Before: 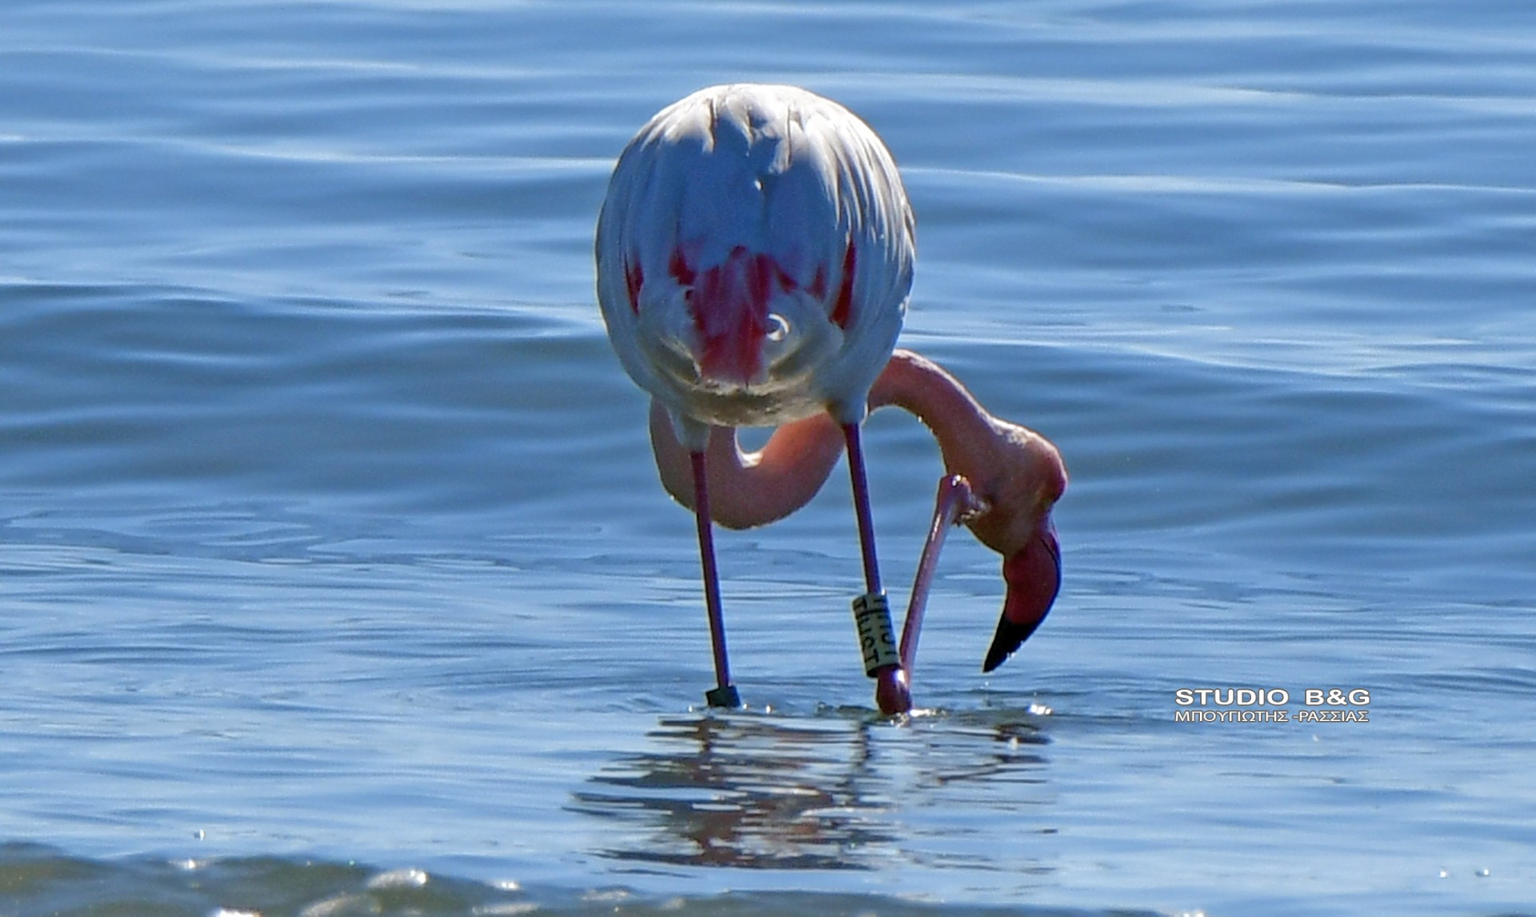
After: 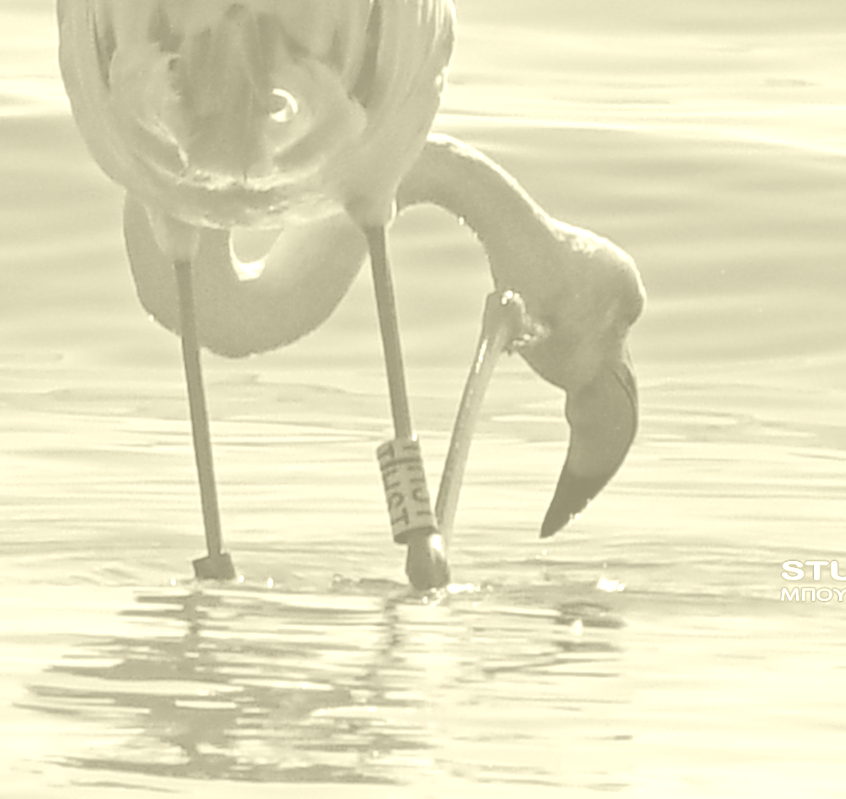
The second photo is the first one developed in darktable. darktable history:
crop: left 35.432%, top 26.233%, right 20.145%, bottom 3.432%
color correction: saturation 0.98
colorize: hue 43.2°, saturation 40%, version 1
rotate and perspective: rotation 0.192°, lens shift (horizontal) -0.015, crop left 0.005, crop right 0.996, crop top 0.006, crop bottom 0.99
exposure: black level correction -0.005, exposure 0.622 EV, compensate highlight preservation false
white balance: red 1.127, blue 0.943
